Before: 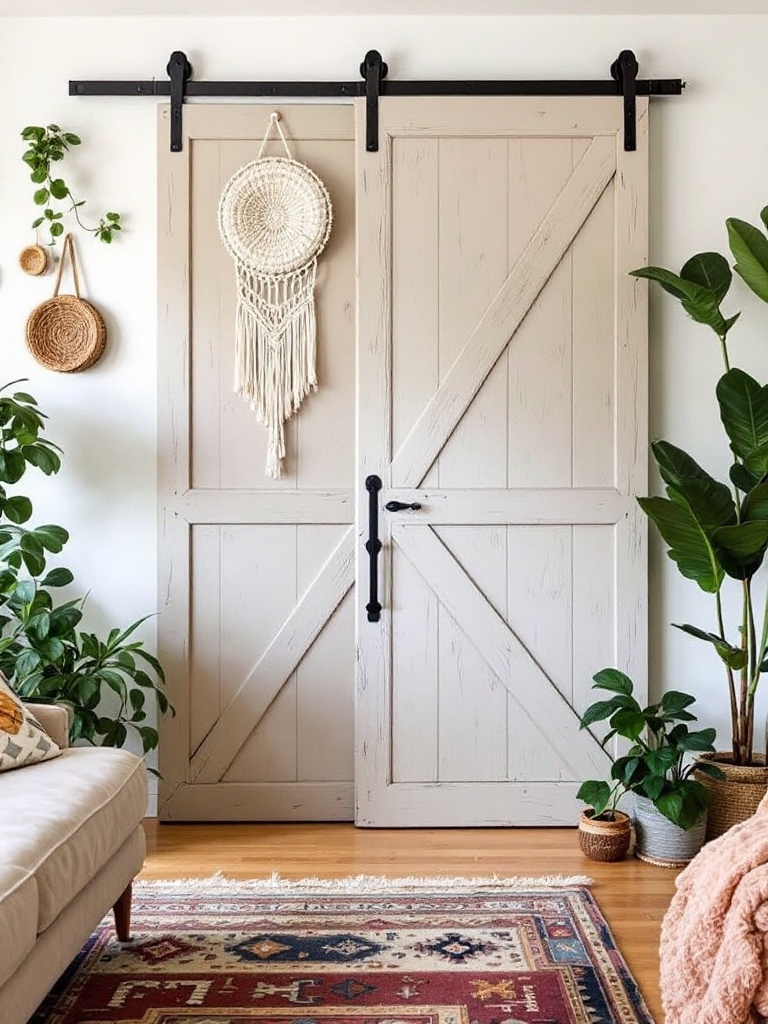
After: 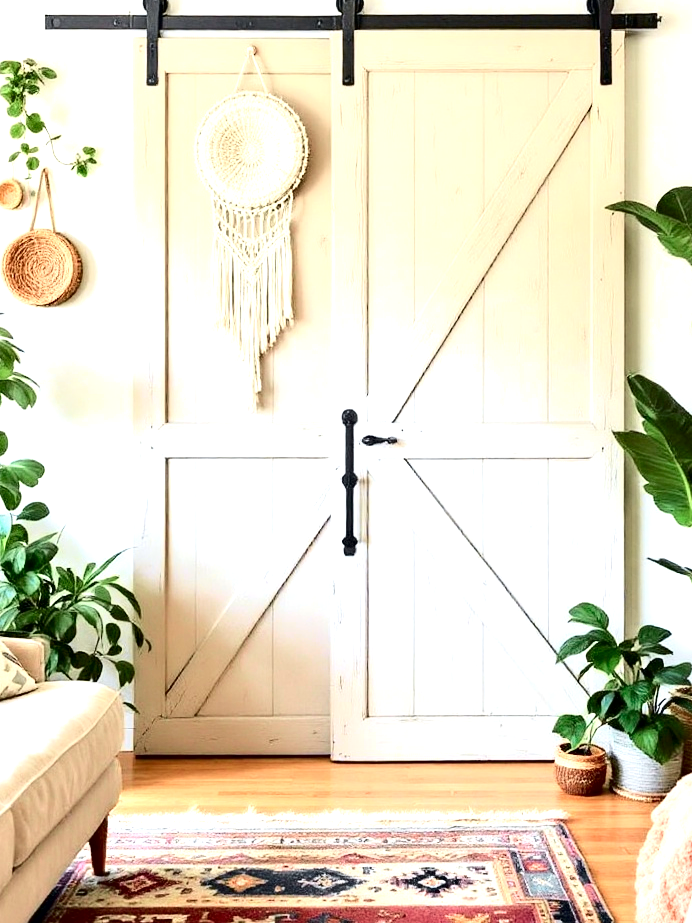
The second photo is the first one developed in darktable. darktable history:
crop: left 3.185%, top 6.469%, right 6.69%, bottom 3.344%
tone curve: curves: ch0 [(0, 0) (0.035, 0.017) (0.131, 0.108) (0.279, 0.279) (0.476, 0.554) (0.617, 0.693) (0.704, 0.77) (0.801, 0.854) (0.895, 0.927) (1, 0.976)]; ch1 [(0, 0) (0.318, 0.278) (0.444, 0.427) (0.493, 0.488) (0.504, 0.497) (0.537, 0.538) (0.594, 0.616) (0.746, 0.764) (1, 1)]; ch2 [(0, 0) (0.316, 0.292) (0.381, 0.37) (0.423, 0.448) (0.476, 0.482) (0.502, 0.495) (0.529, 0.547) (0.583, 0.608) (0.639, 0.657) (0.7, 0.7) (0.861, 0.808) (1, 0.951)], color space Lab, independent channels, preserve colors none
exposure: black level correction 0, exposure 1.099 EV, compensate highlight preservation false
contrast equalizer: octaves 7, y [[0.514, 0.573, 0.581, 0.508, 0.5, 0.5], [0.5 ×6], [0.5 ×6], [0 ×6], [0 ×6]]
